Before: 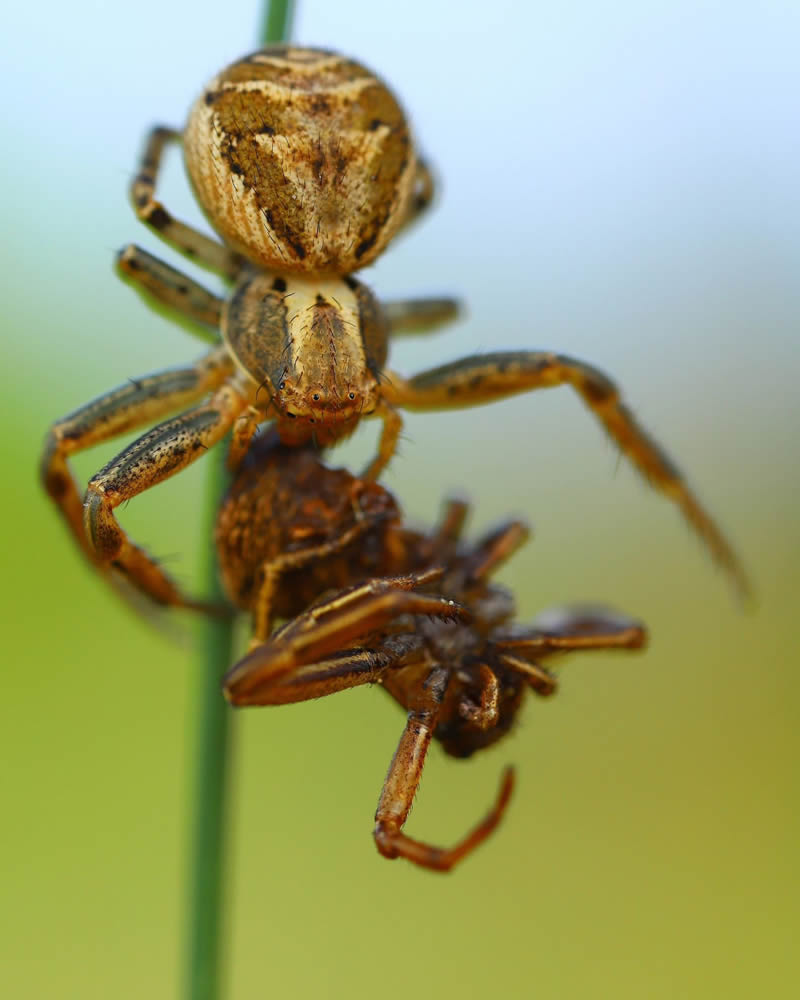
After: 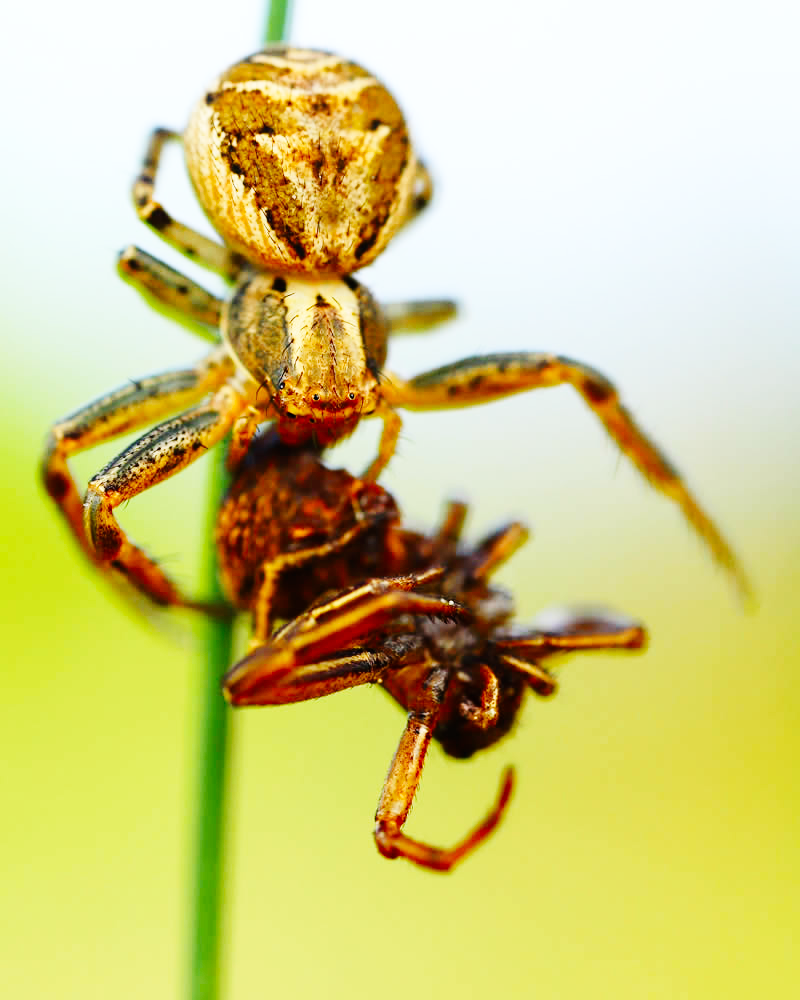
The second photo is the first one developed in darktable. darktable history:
contrast brightness saturation: contrast 0.074
base curve: curves: ch0 [(0, 0) (0, 0) (0.002, 0.001) (0.008, 0.003) (0.019, 0.011) (0.037, 0.037) (0.064, 0.11) (0.102, 0.232) (0.152, 0.379) (0.216, 0.524) (0.296, 0.665) (0.394, 0.789) (0.512, 0.881) (0.651, 0.945) (0.813, 0.986) (1, 1)], preserve colors none
